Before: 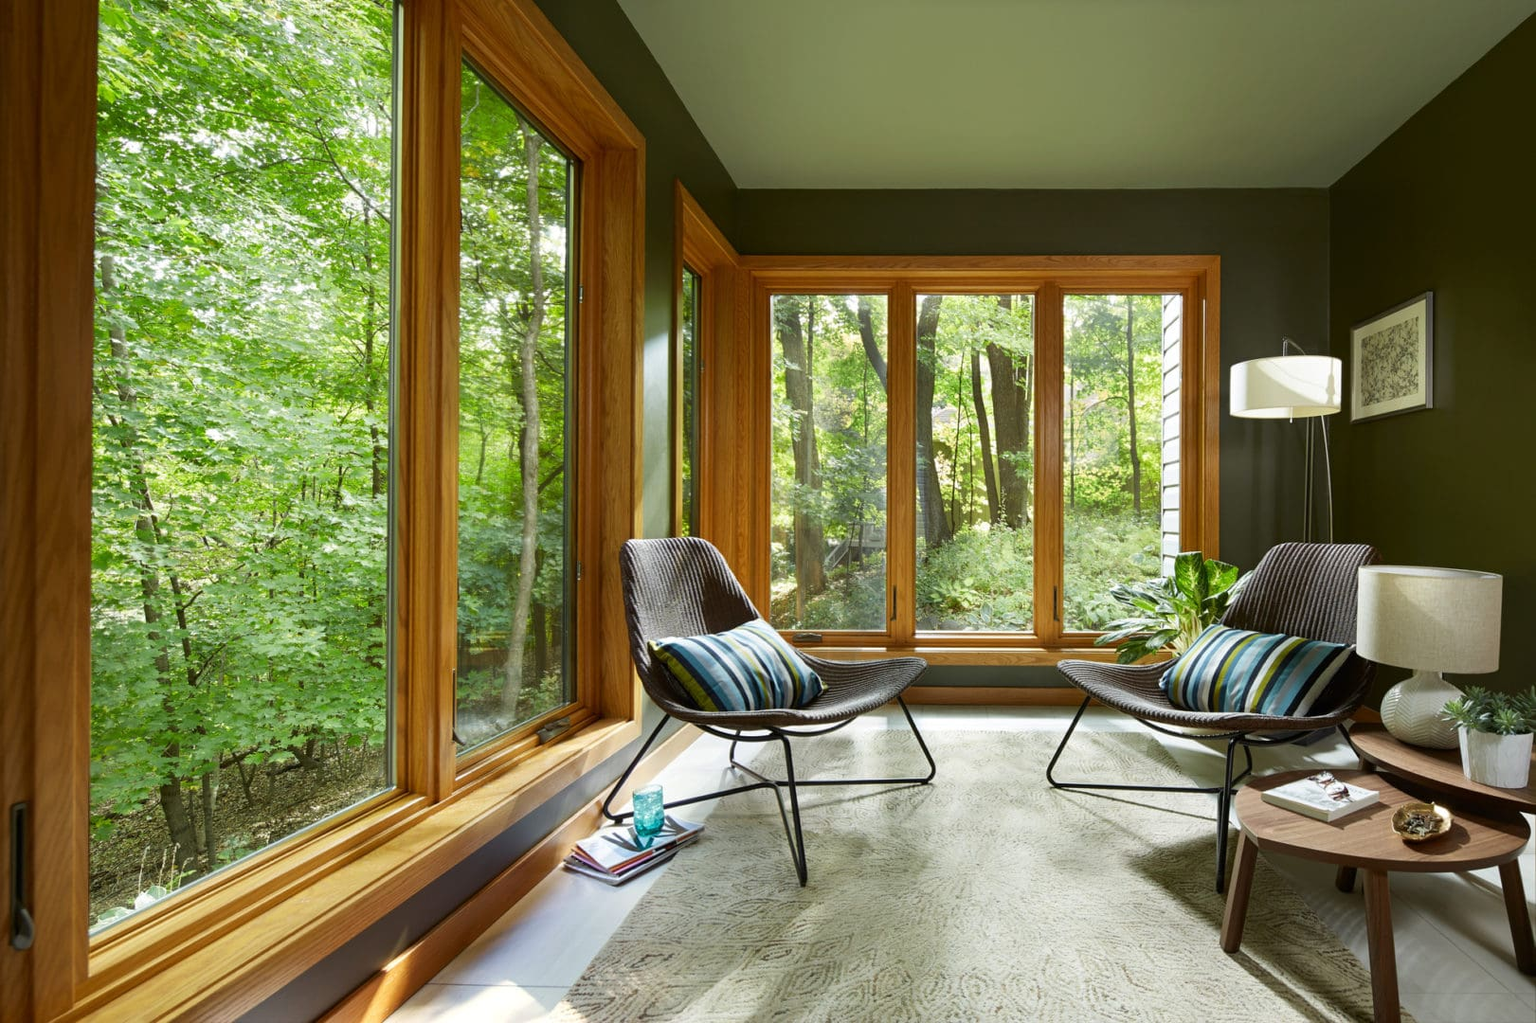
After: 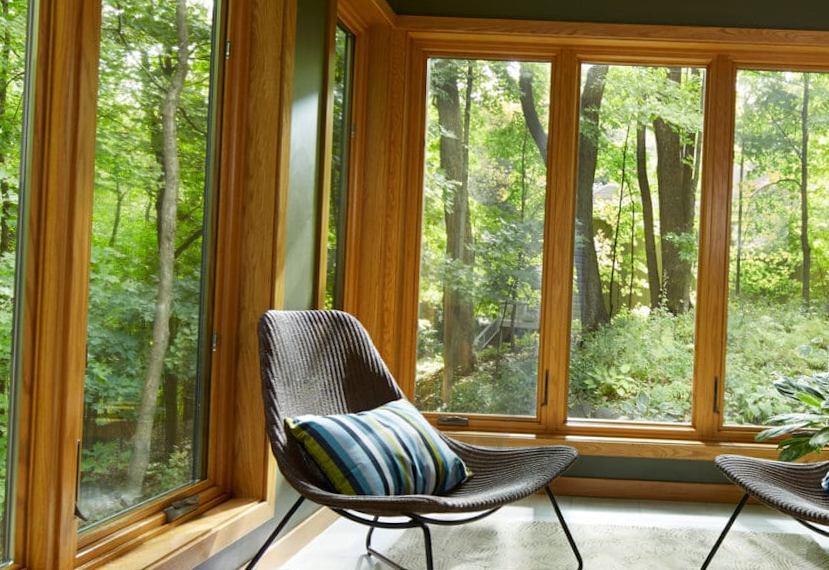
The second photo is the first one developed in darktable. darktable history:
crop: left 25%, top 25%, right 25%, bottom 25%
rotate and perspective: rotation 2.17°, automatic cropping off
